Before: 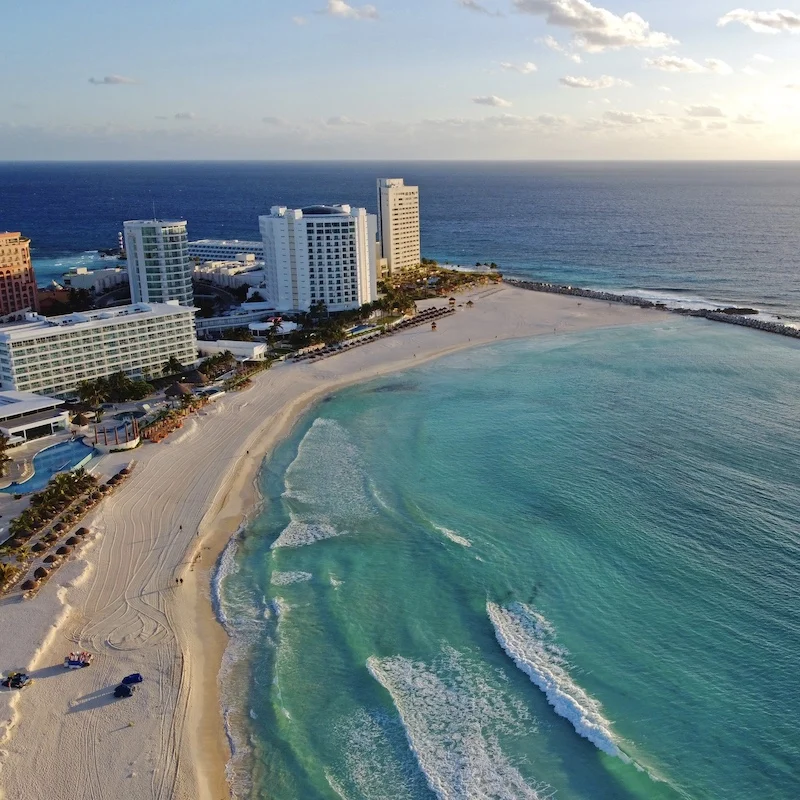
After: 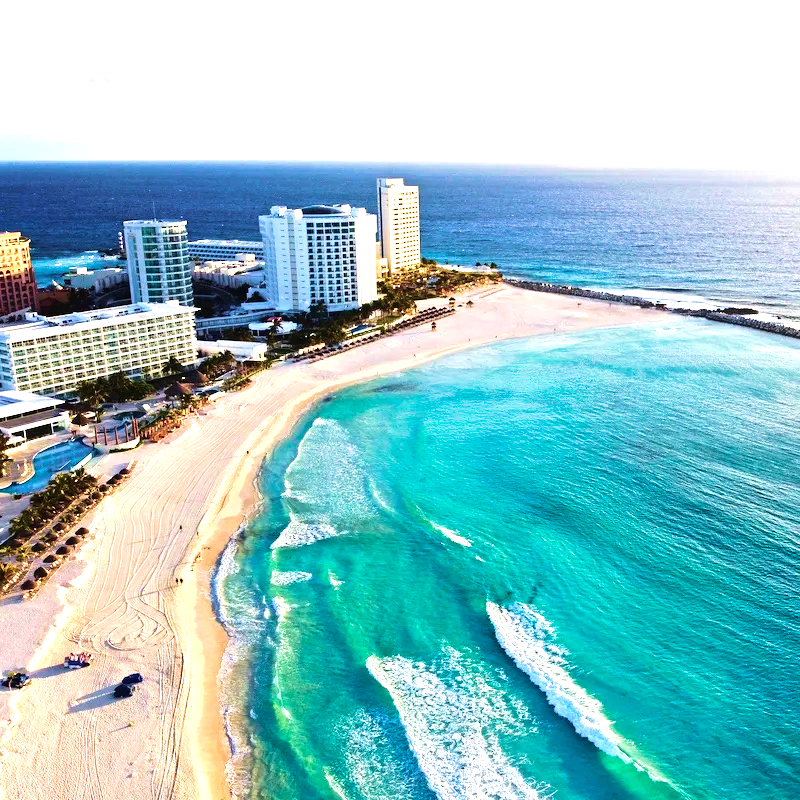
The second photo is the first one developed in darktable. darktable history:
velvia: strength 56.42%
exposure: exposure 0.72 EV, compensate exposure bias true, compensate highlight preservation false
tone equalizer: -8 EV -1.11 EV, -7 EV -1.05 EV, -6 EV -0.843 EV, -5 EV -0.609 EV, -3 EV 0.574 EV, -2 EV 0.845 EV, -1 EV 0.997 EV, +0 EV 1.06 EV, edges refinement/feathering 500, mask exposure compensation -1.57 EV, preserve details no
